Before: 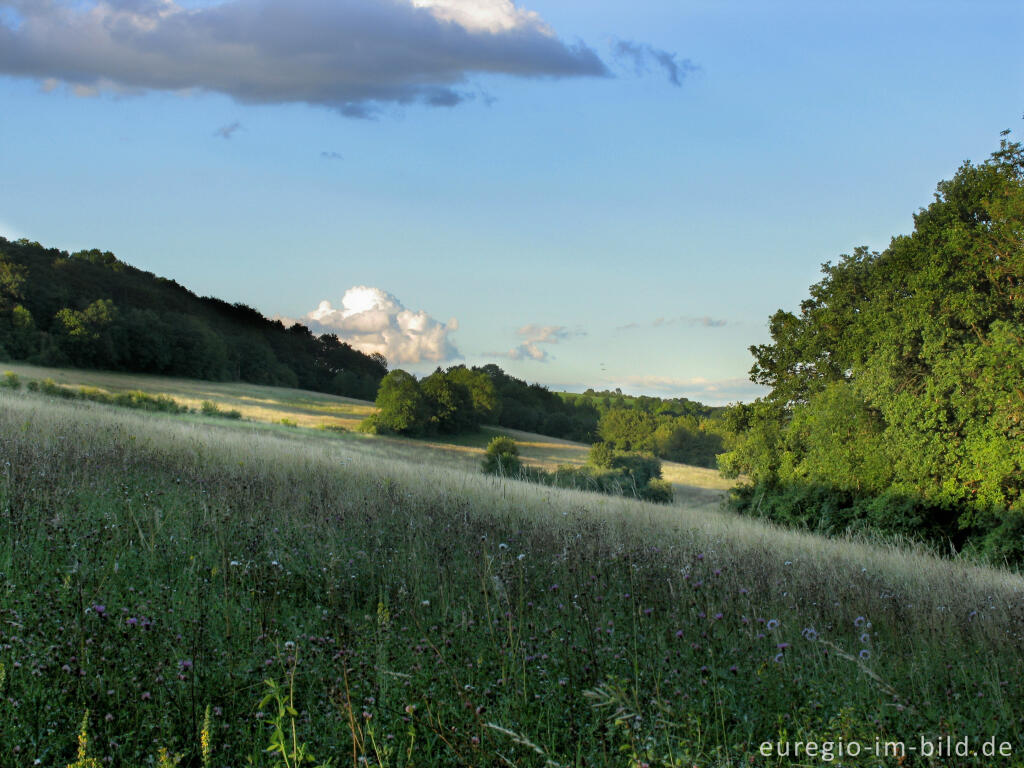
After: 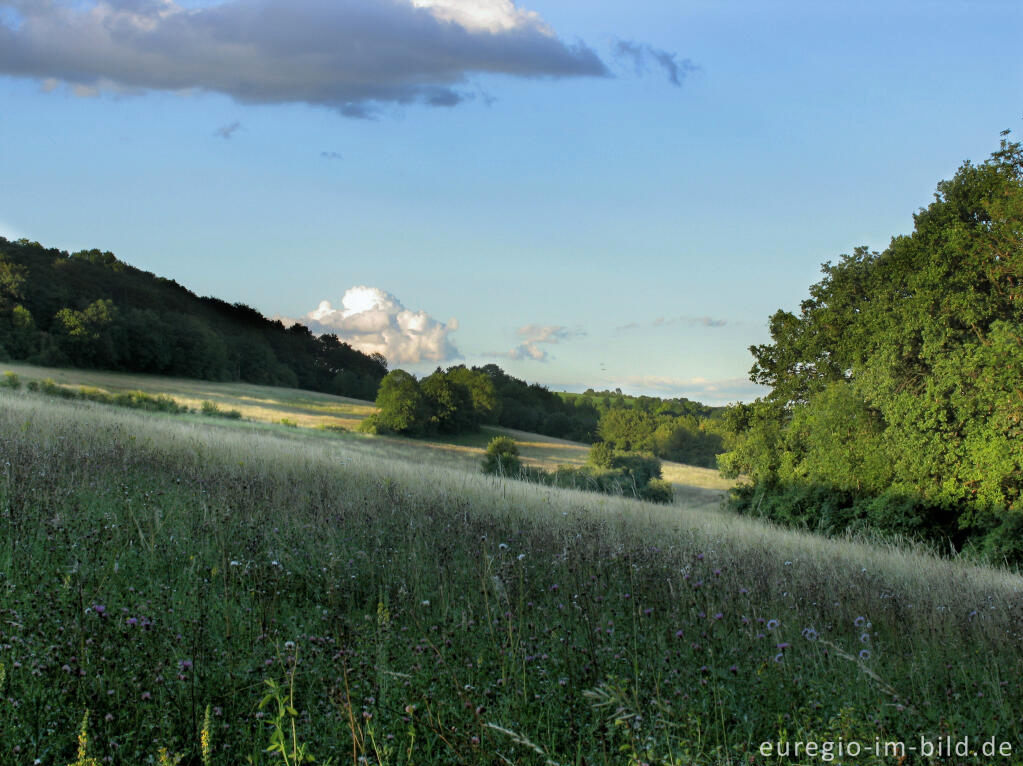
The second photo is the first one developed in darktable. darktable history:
crop: top 0.05%, bottom 0.098%
contrast brightness saturation: saturation -0.05
white balance: red 0.986, blue 1.01
